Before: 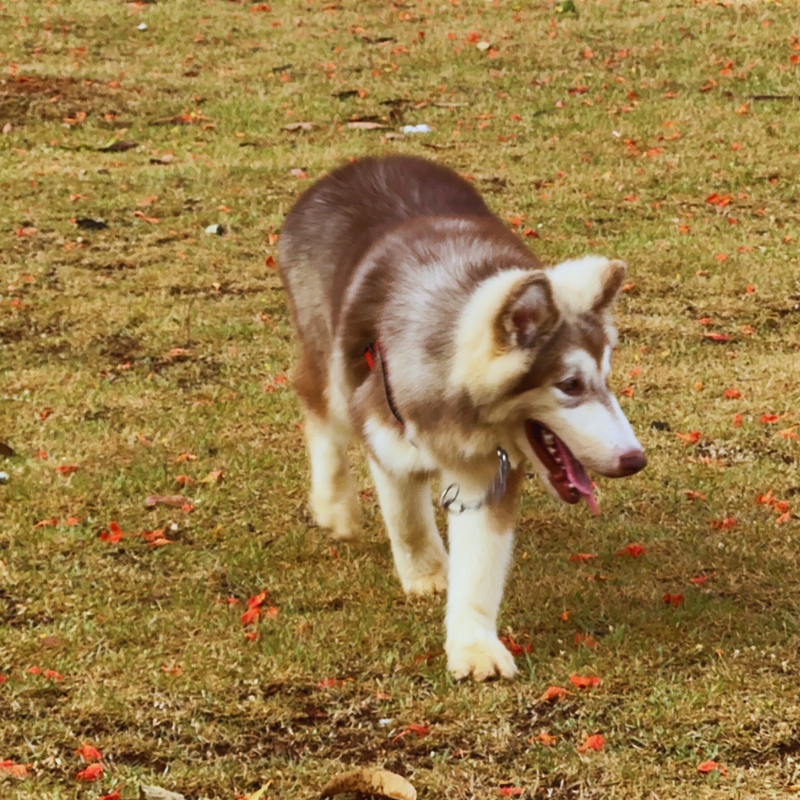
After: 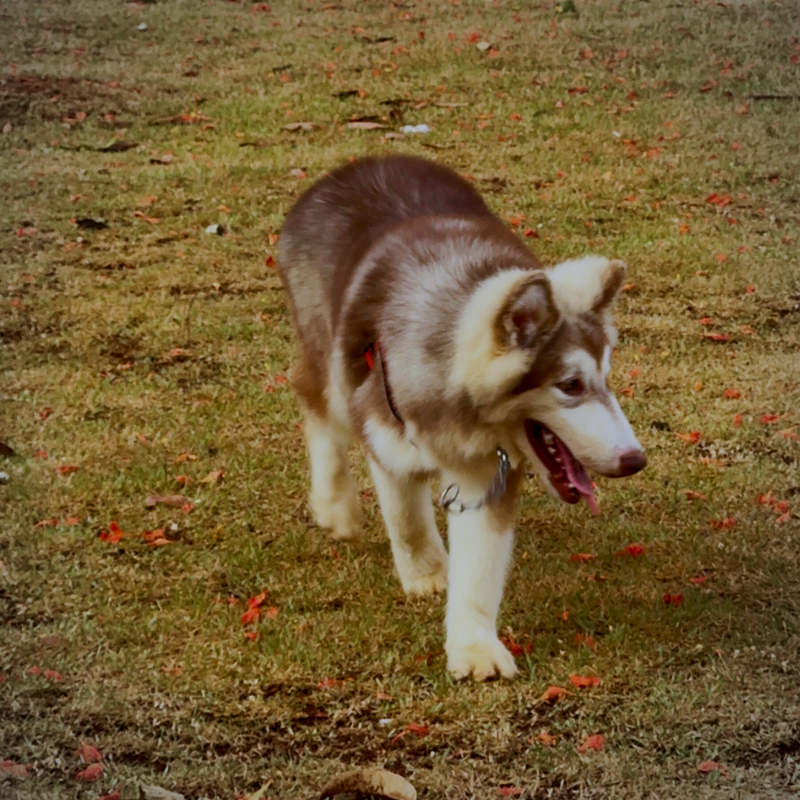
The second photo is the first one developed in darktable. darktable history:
exposure: black level correction 0.009, exposure -0.658 EV, compensate highlight preservation false
vignetting: fall-off radius 61.17%
